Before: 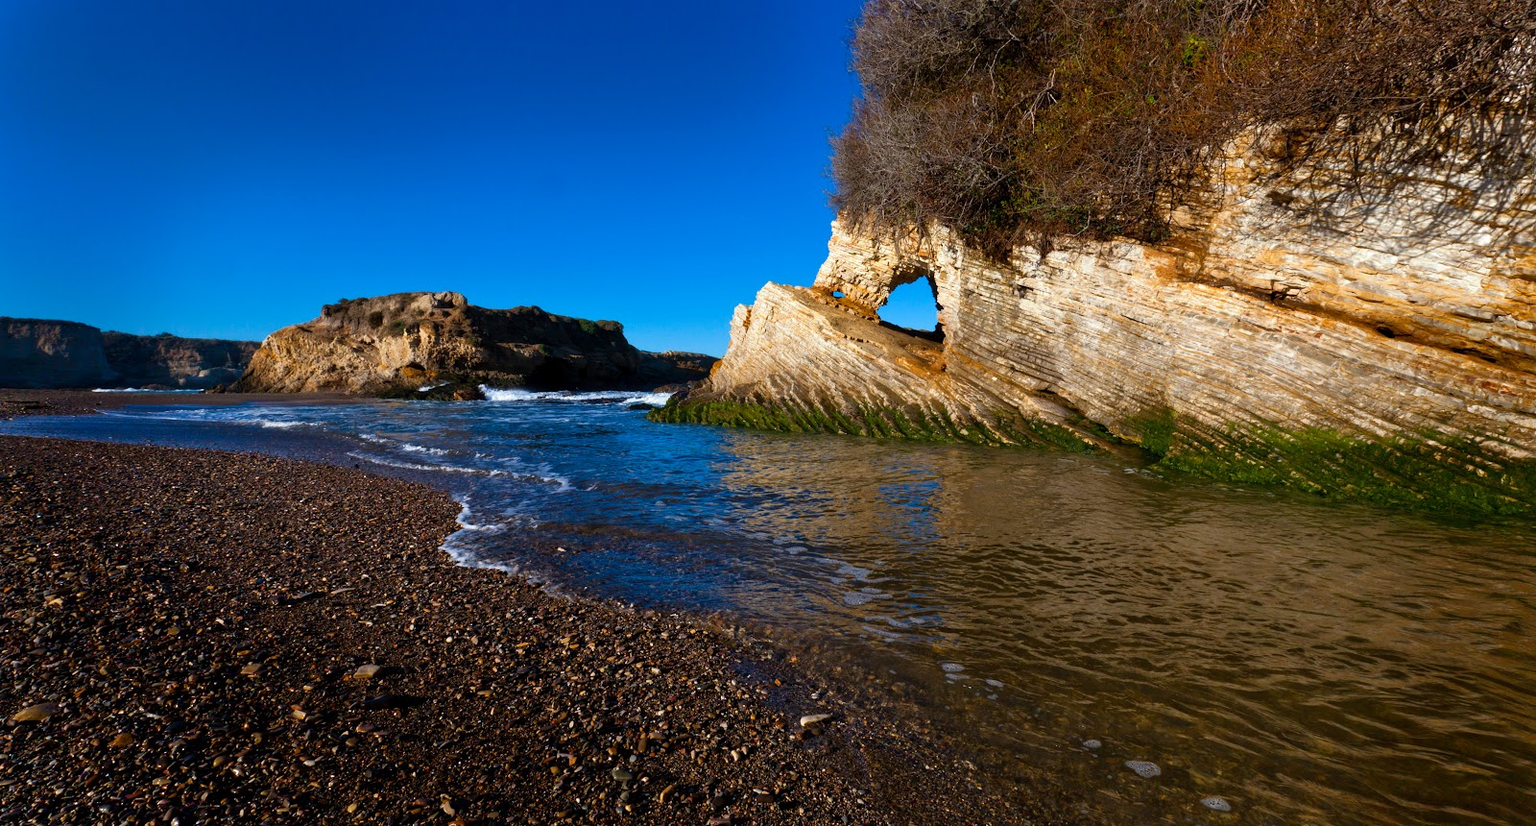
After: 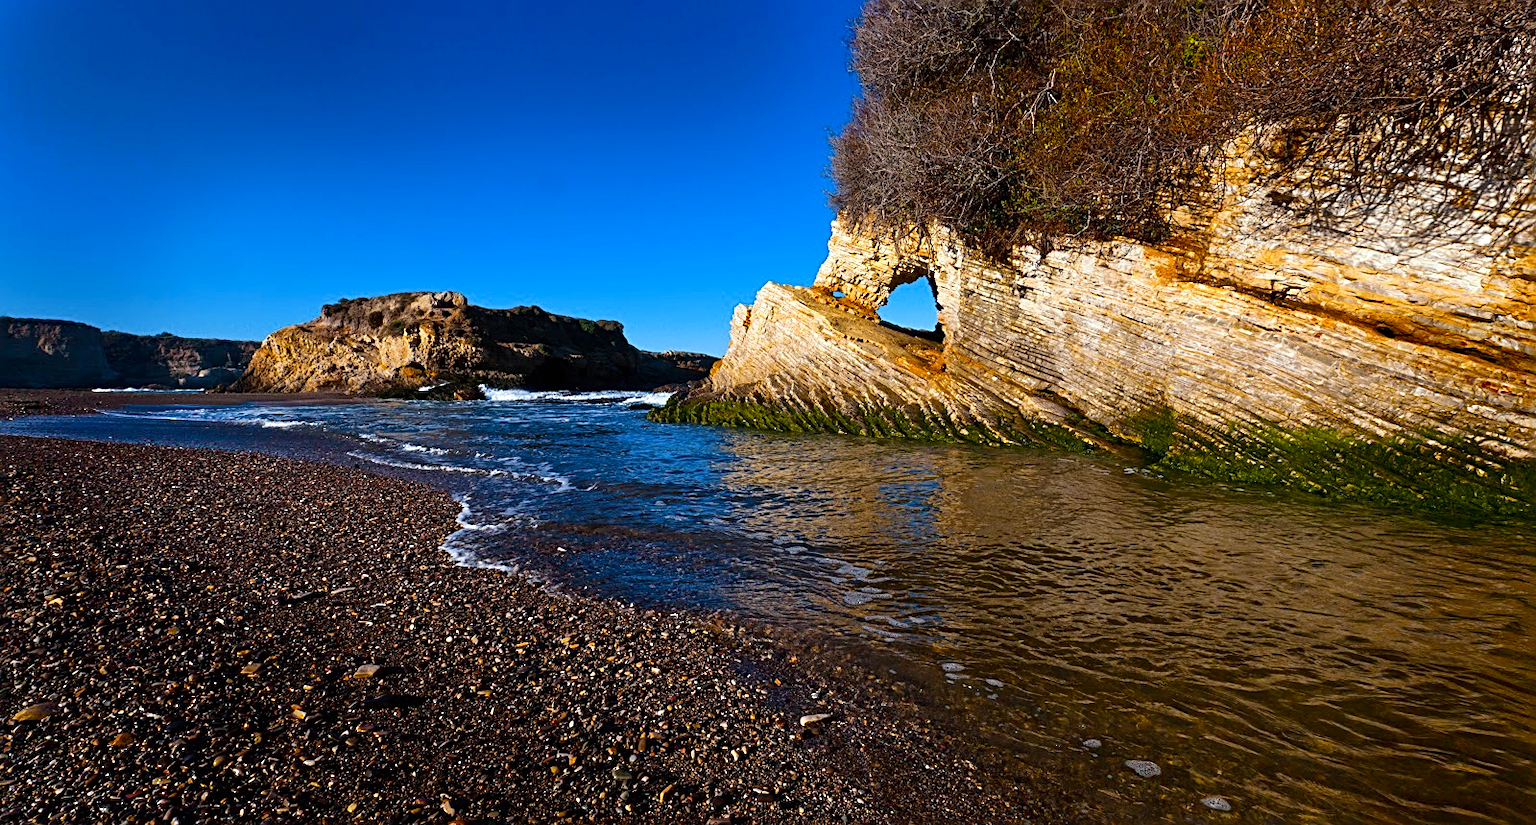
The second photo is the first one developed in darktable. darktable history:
tone curve: curves: ch0 [(0, 0.003) (0.117, 0.101) (0.257, 0.246) (0.408, 0.432) (0.611, 0.653) (0.824, 0.846) (1, 1)]; ch1 [(0, 0) (0.227, 0.197) (0.405, 0.421) (0.501, 0.501) (0.522, 0.53) (0.563, 0.572) (0.589, 0.611) (0.699, 0.709) (0.976, 0.992)]; ch2 [(0, 0) (0.208, 0.176) (0.377, 0.38) (0.5, 0.5) (0.537, 0.534) (0.571, 0.576) (0.681, 0.746) (1, 1)], color space Lab, independent channels, preserve colors none
sharpen: radius 2.546, amount 0.637
